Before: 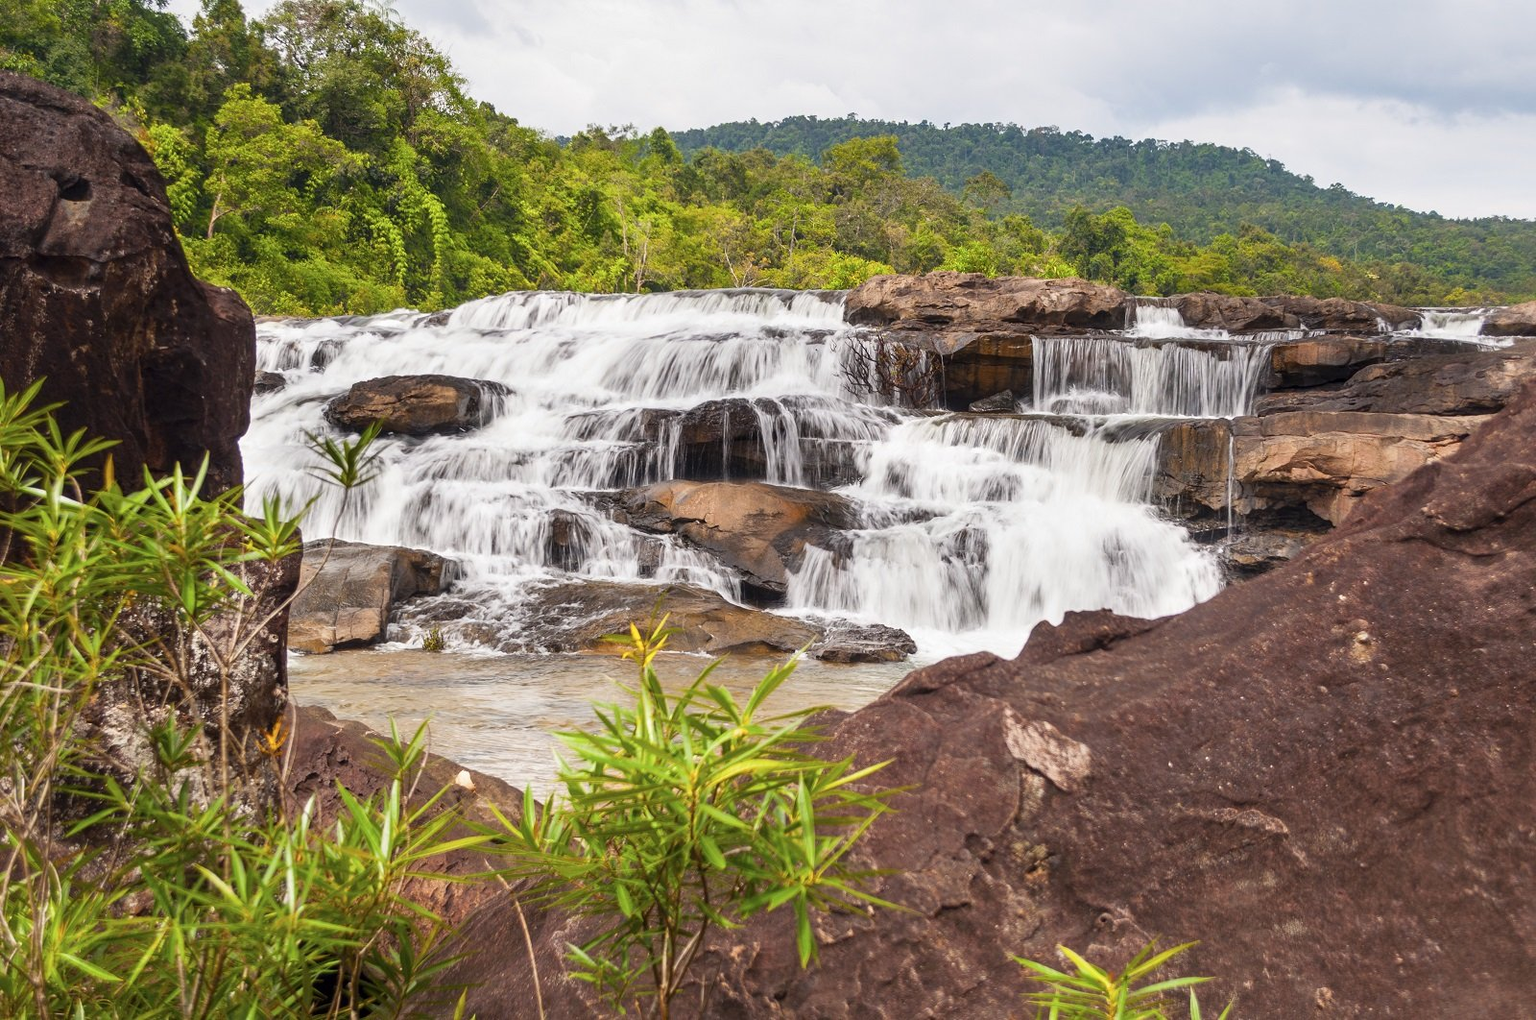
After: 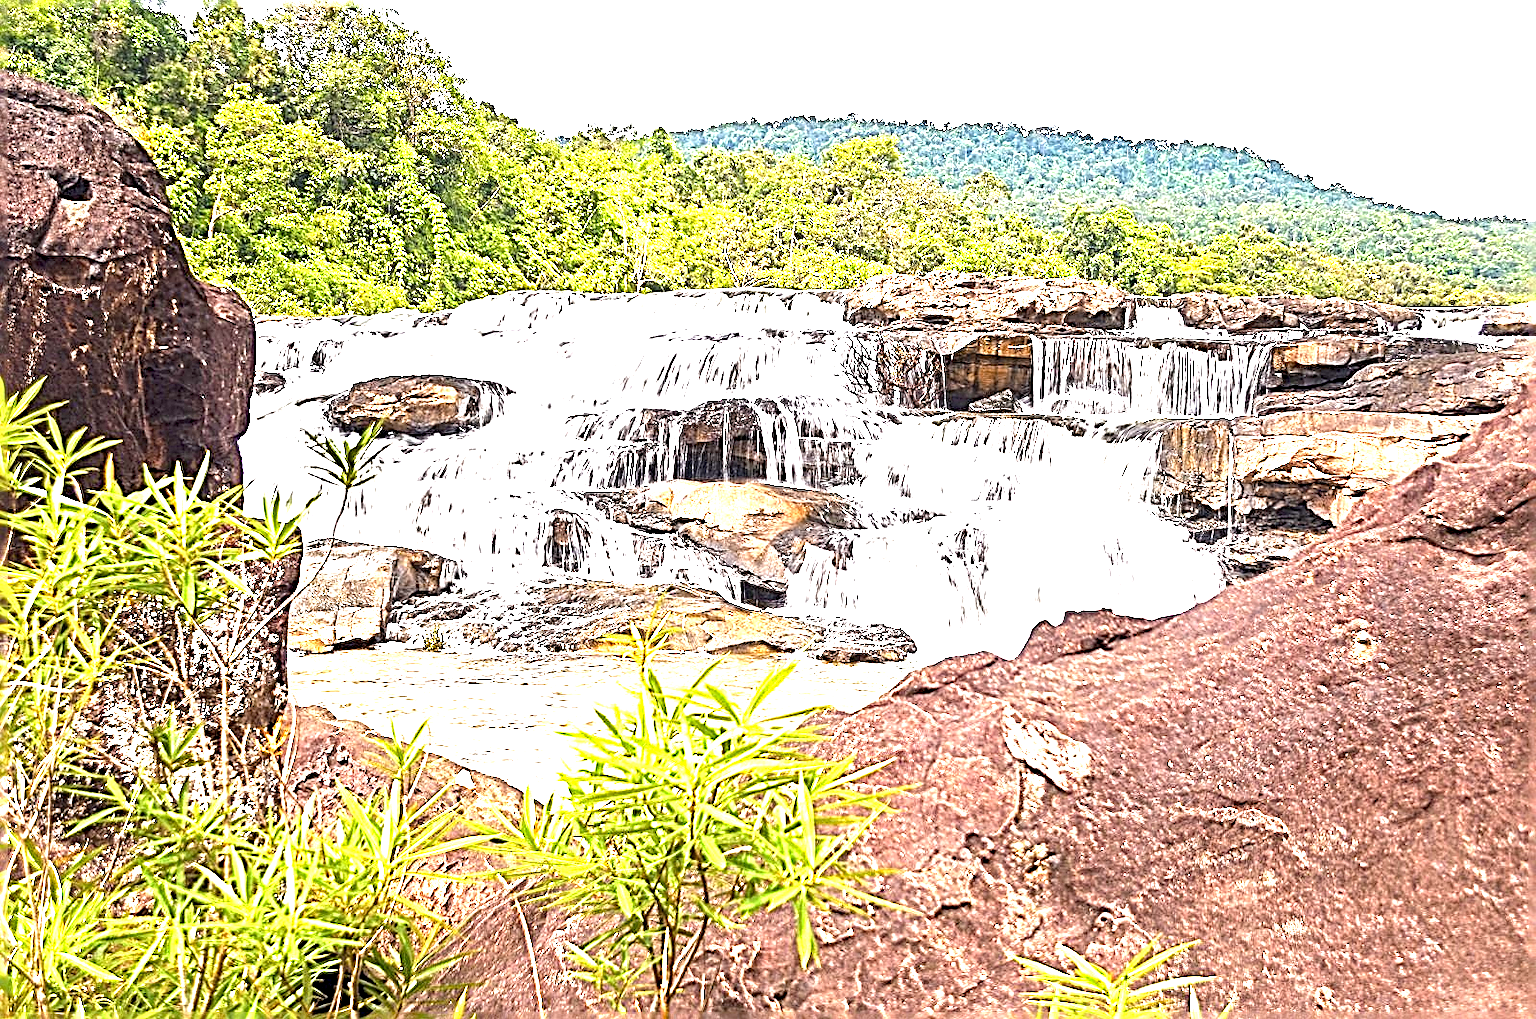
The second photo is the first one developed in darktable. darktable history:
haze removal: compatibility mode true, adaptive false
local contrast: highlights 101%, shadows 99%, detail 119%, midtone range 0.2
sharpen: radius 3.179, amount 1.716
exposure: black level correction 0.001, exposure 2.517 EV, compensate highlight preservation false
